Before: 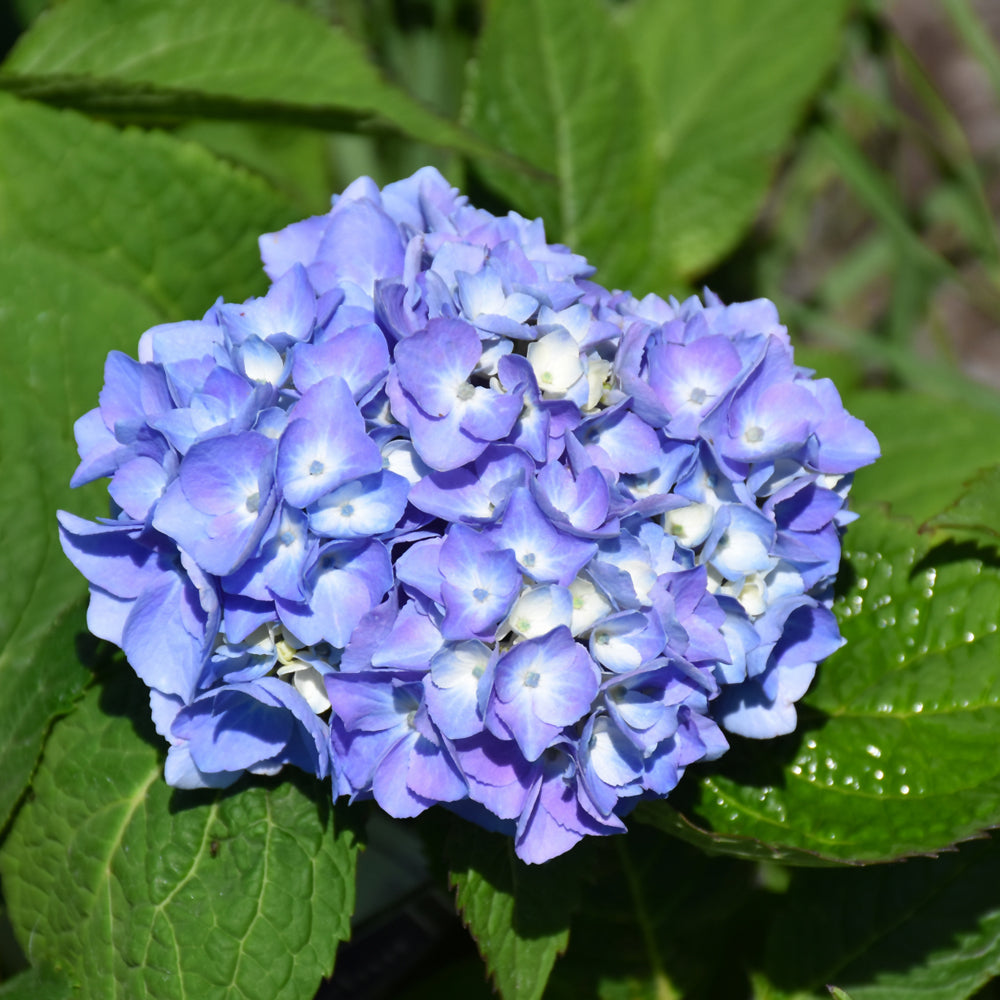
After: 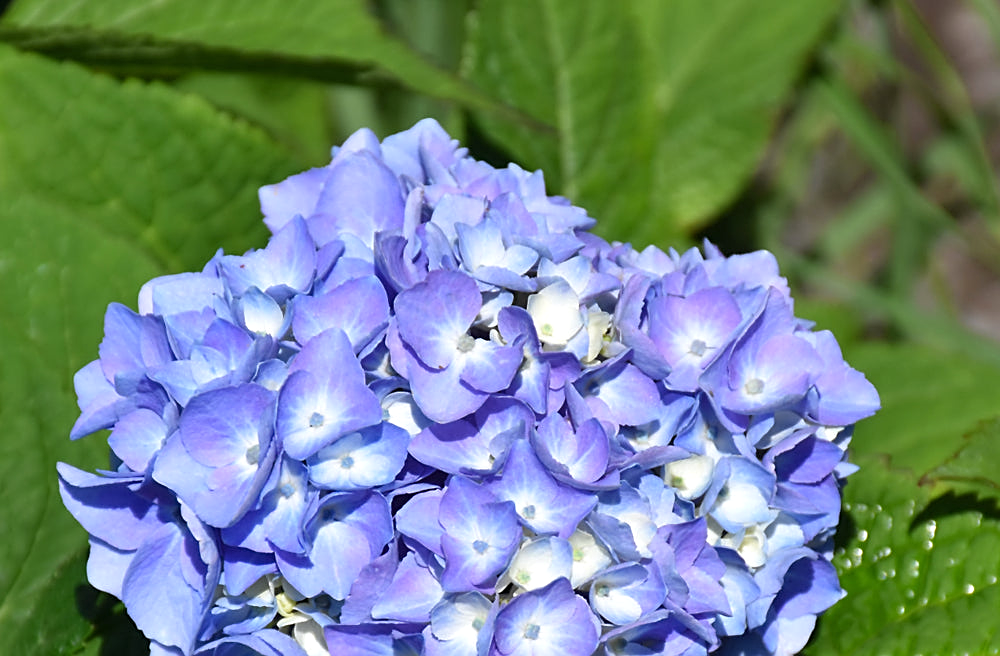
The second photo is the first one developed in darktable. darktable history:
exposure: exposure 0.127 EV, compensate highlight preservation false
shadows and highlights: shadows 37.27, highlights -28.18, soften with gaussian
sharpen: on, module defaults
crop and rotate: top 4.848%, bottom 29.503%
